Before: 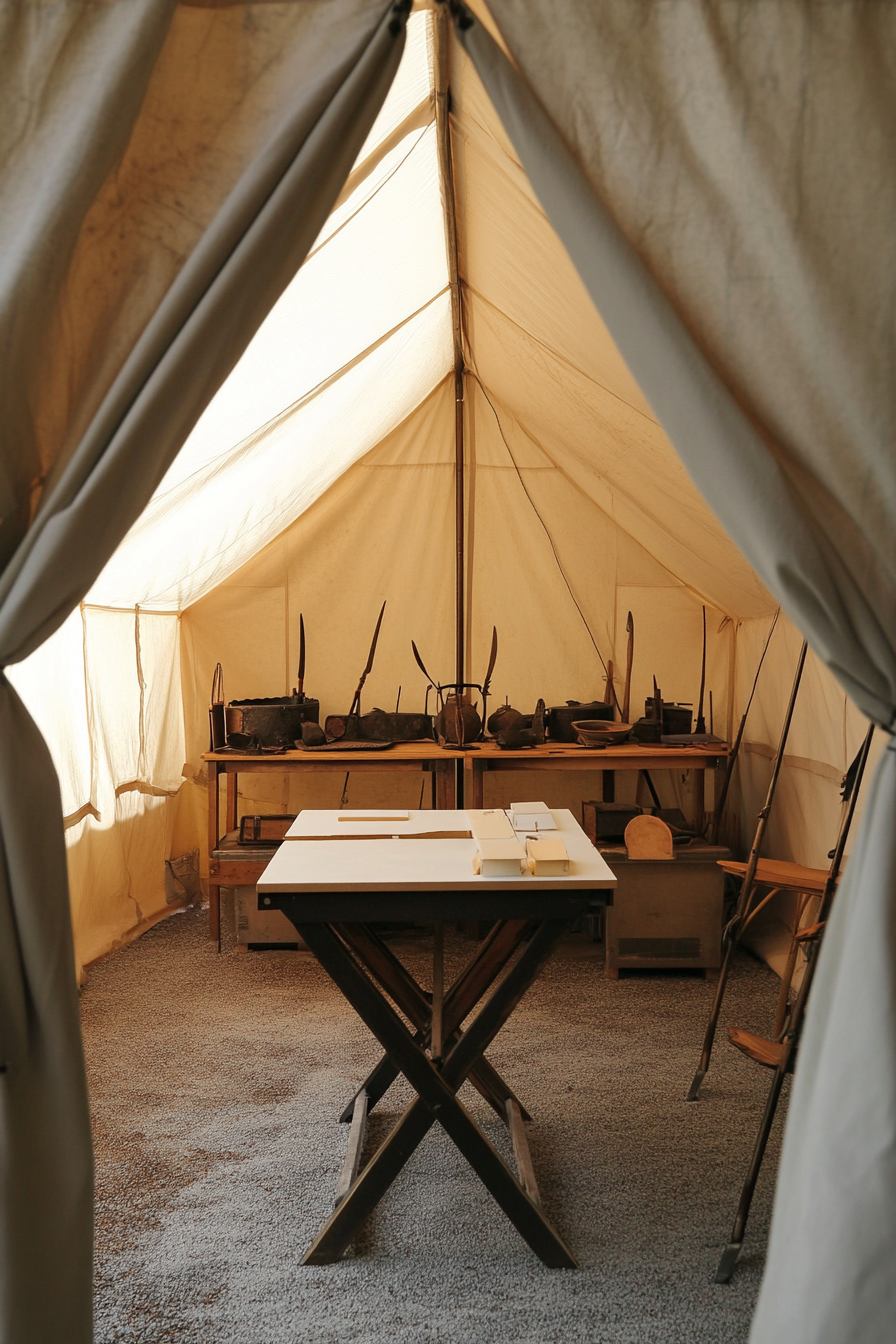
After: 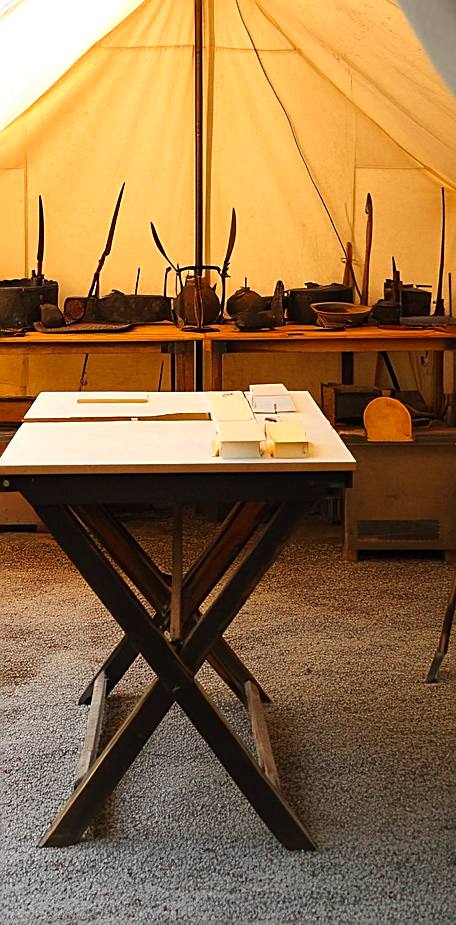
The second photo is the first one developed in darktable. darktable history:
exposure: exposure 0.207 EV, compensate highlight preservation false
tone equalizer: on, module defaults
color zones: curves: ch0 [(0.004, 0.305) (0.261, 0.623) (0.389, 0.399) (0.708, 0.571) (0.947, 0.34)]; ch1 [(0.025, 0.645) (0.229, 0.584) (0.326, 0.551) (0.484, 0.262) (0.757, 0.643)]
crop and rotate: left 29.237%, top 31.152%, right 19.807%
color balance: lift [1, 1, 0.999, 1.001], gamma [1, 1.003, 1.005, 0.995], gain [1, 0.992, 0.988, 1.012], contrast 5%, output saturation 110%
sharpen: on, module defaults
